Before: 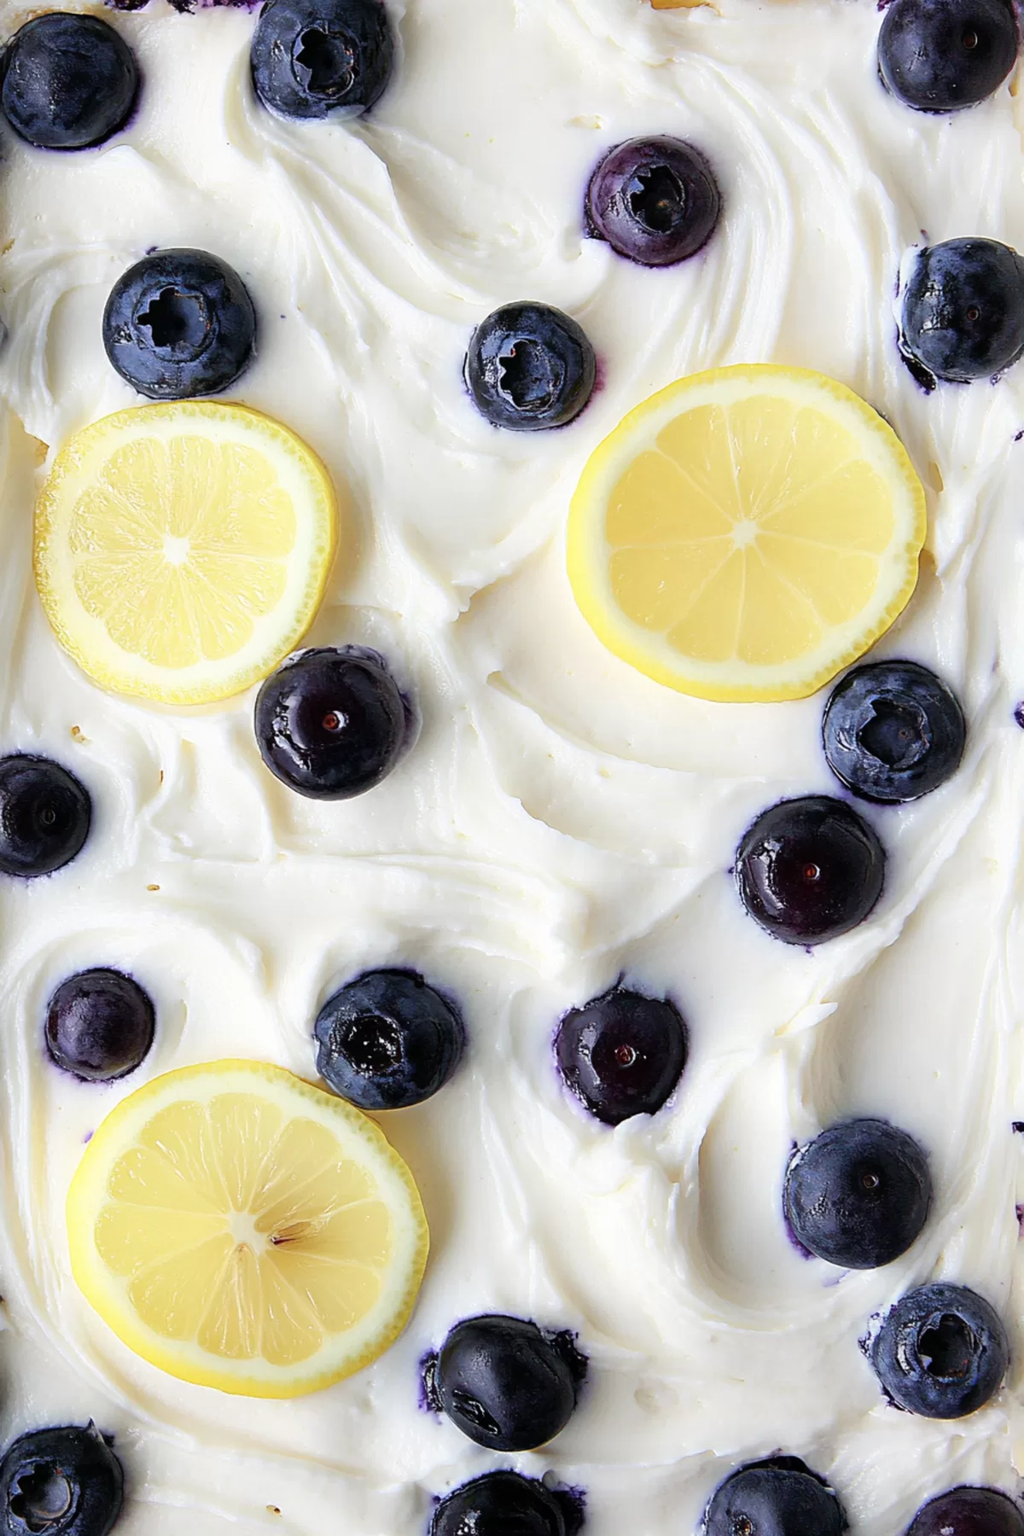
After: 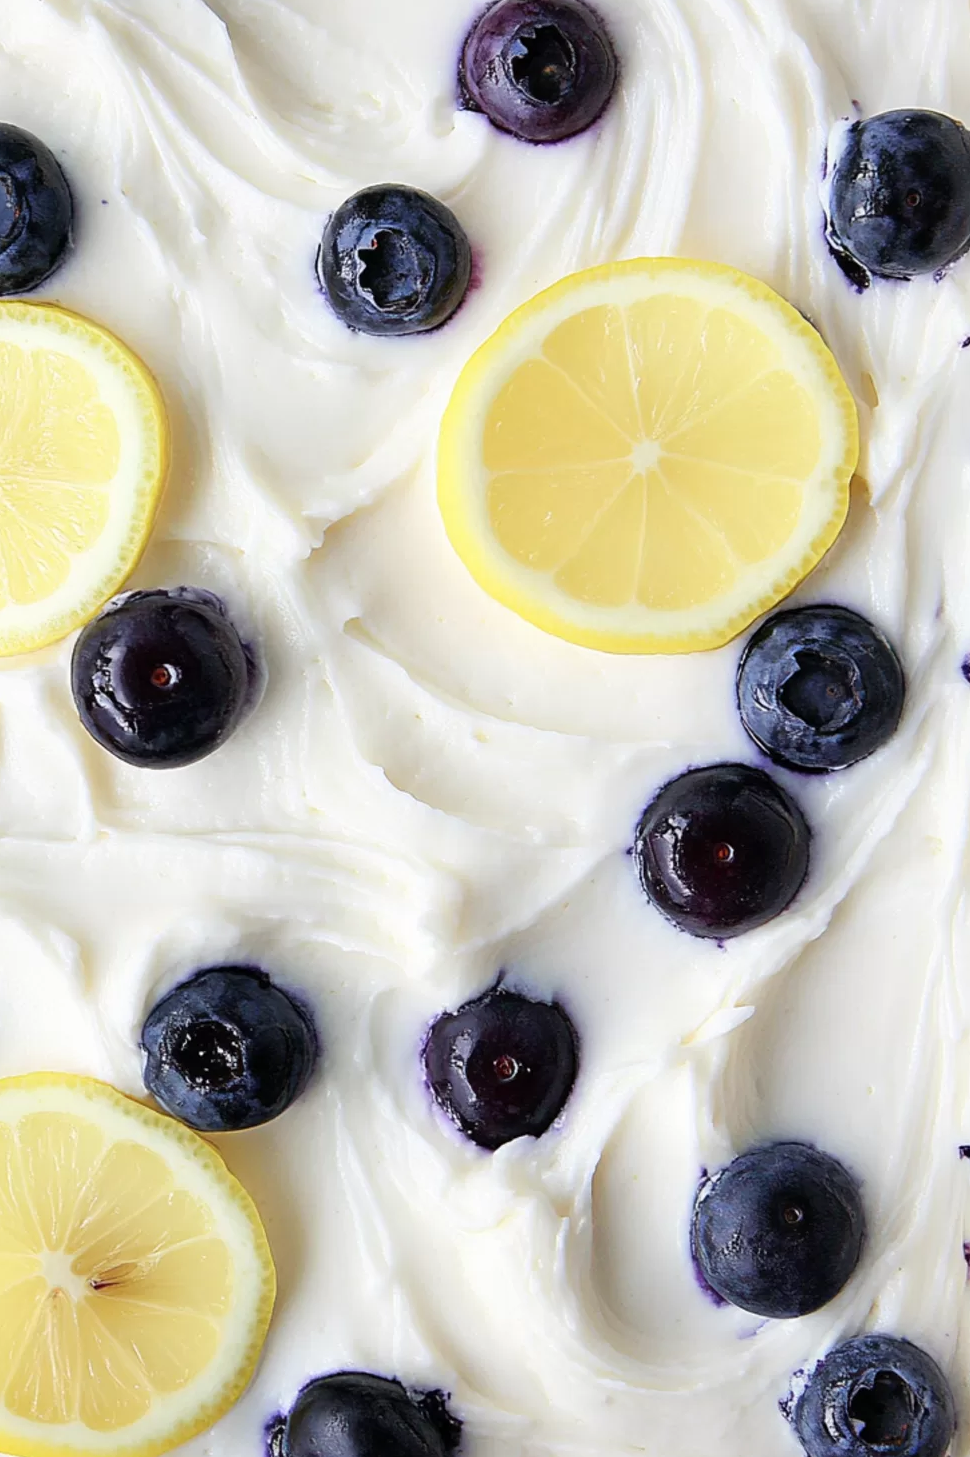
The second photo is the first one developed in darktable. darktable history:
crop: left 18.998%, top 9.439%, right 0%, bottom 9.572%
